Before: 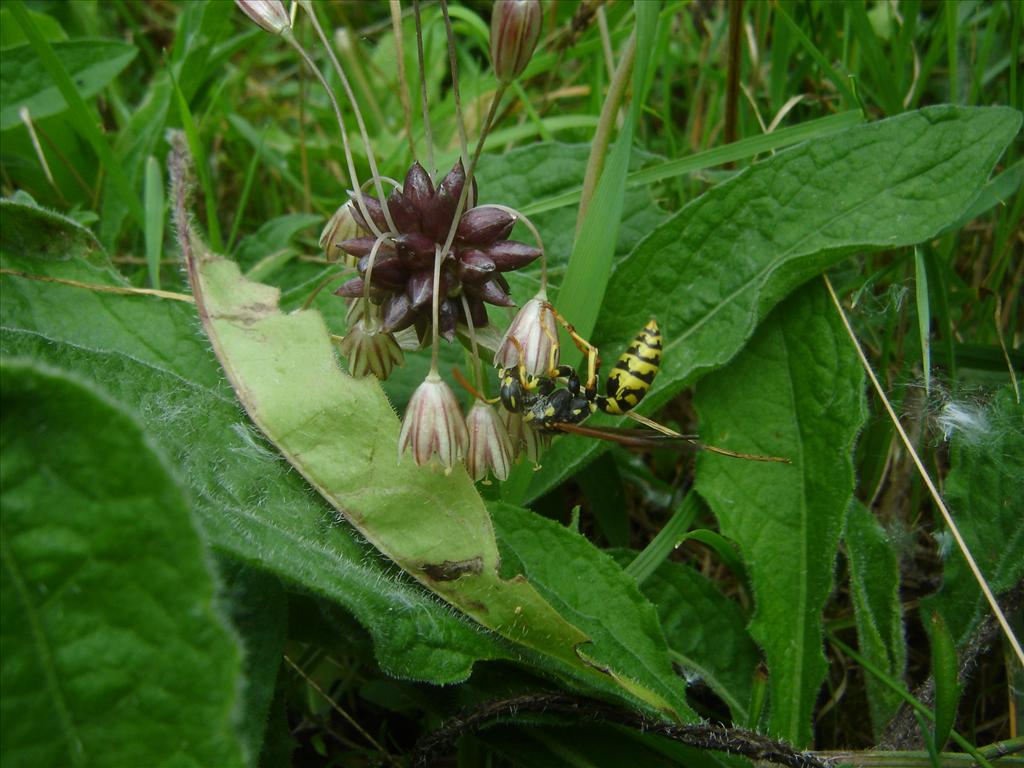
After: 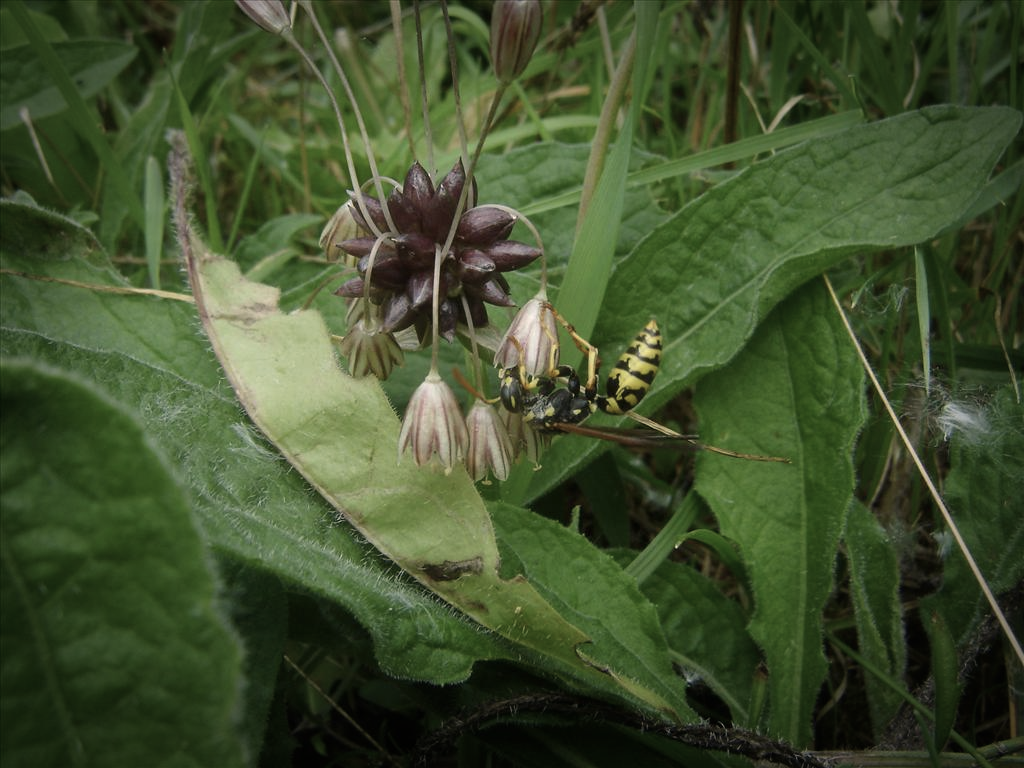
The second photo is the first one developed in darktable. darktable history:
vignetting: fall-off start 70.97%, brightness -0.584, saturation -0.118, width/height ratio 1.333
color correction: highlights a* 5.59, highlights b* 5.24, saturation 0.68
